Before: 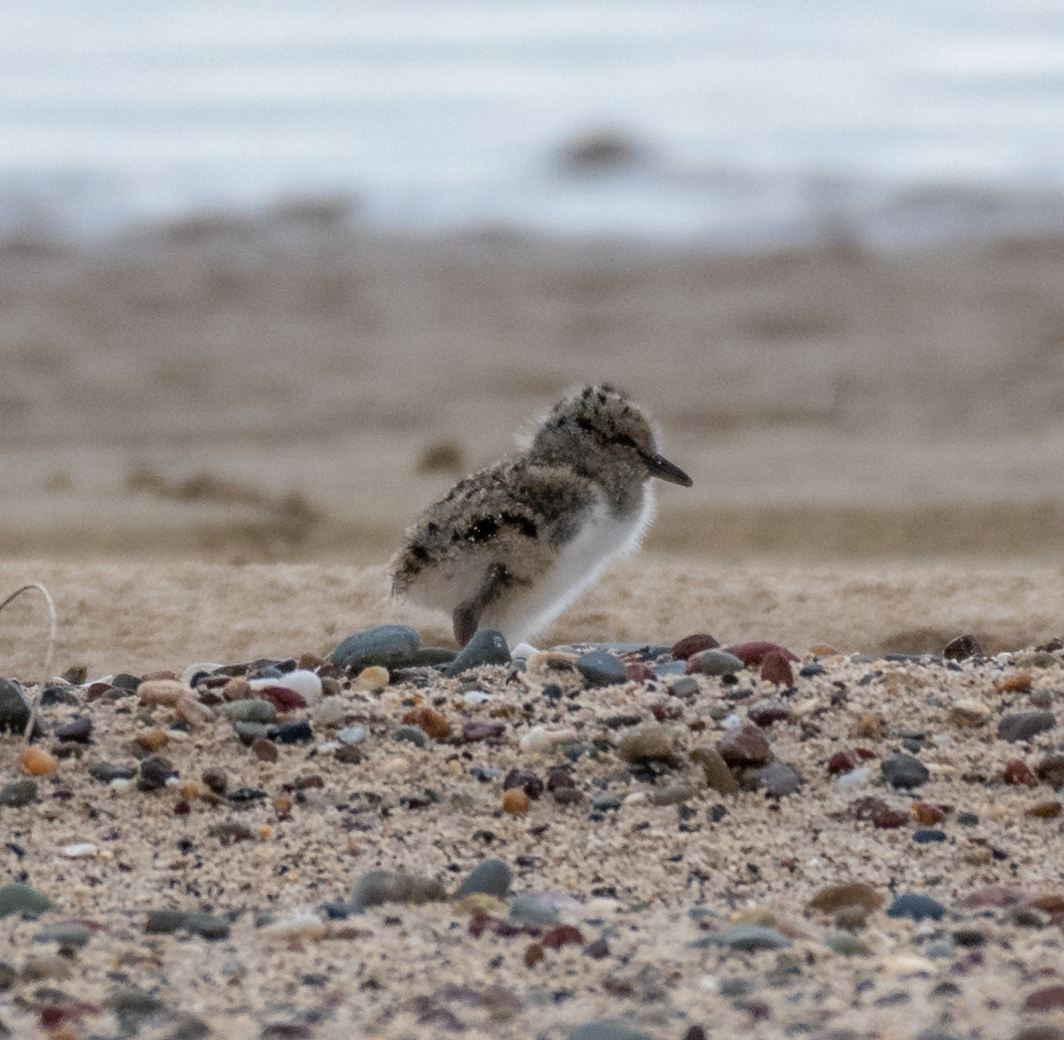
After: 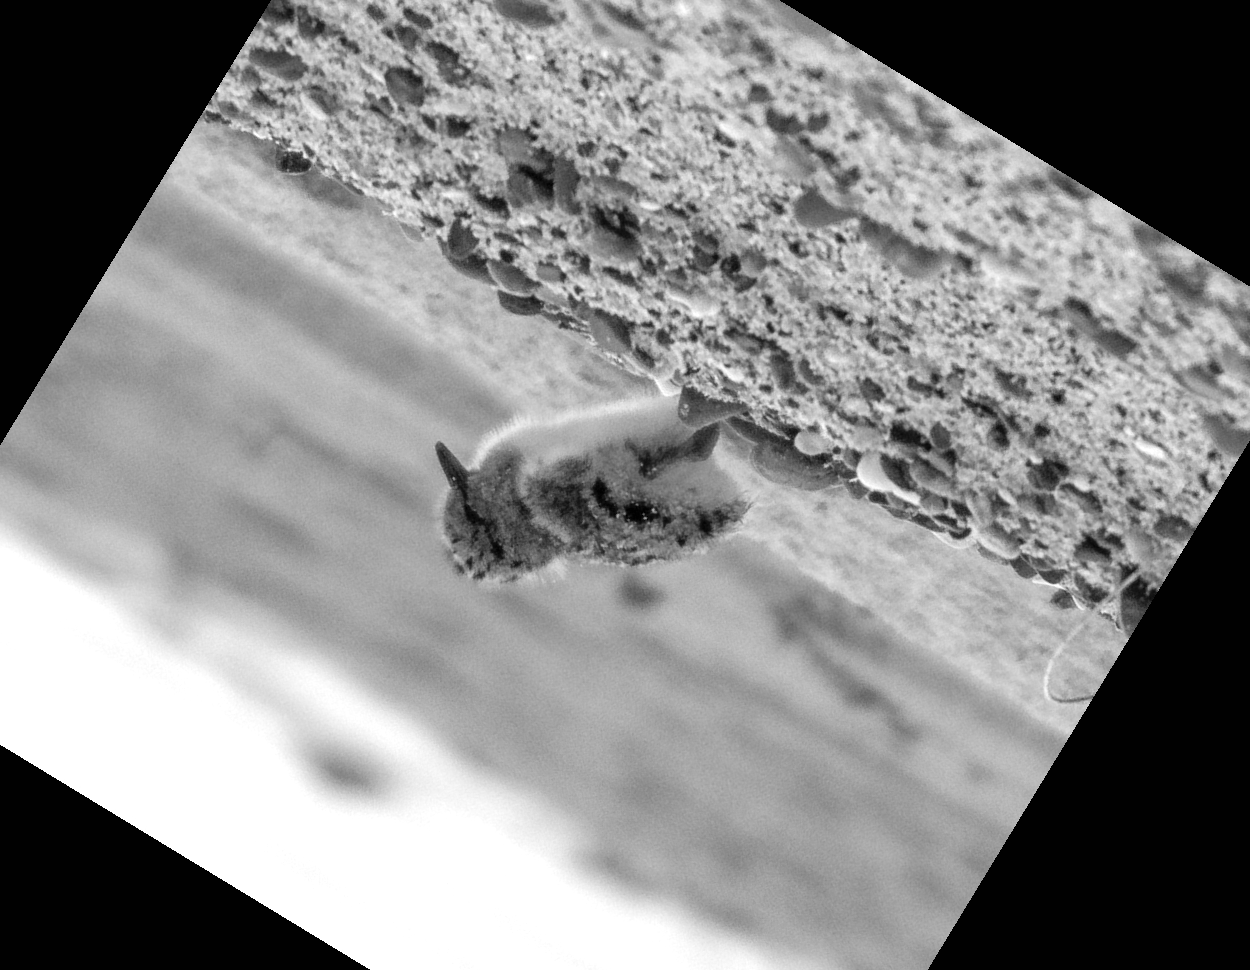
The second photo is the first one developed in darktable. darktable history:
exposure: black level correction 0, exposure 1.625 EV, compensate exposure bias true, compensate highlight preservation false
monochrome: a 2.21, b -1.33, size 2.2
crop and rotate: angle 148.68°, left 9.111%, top 15.603%, right 4.588%, bottom 17.041%
white balance: red 0.978, blue 0.999
